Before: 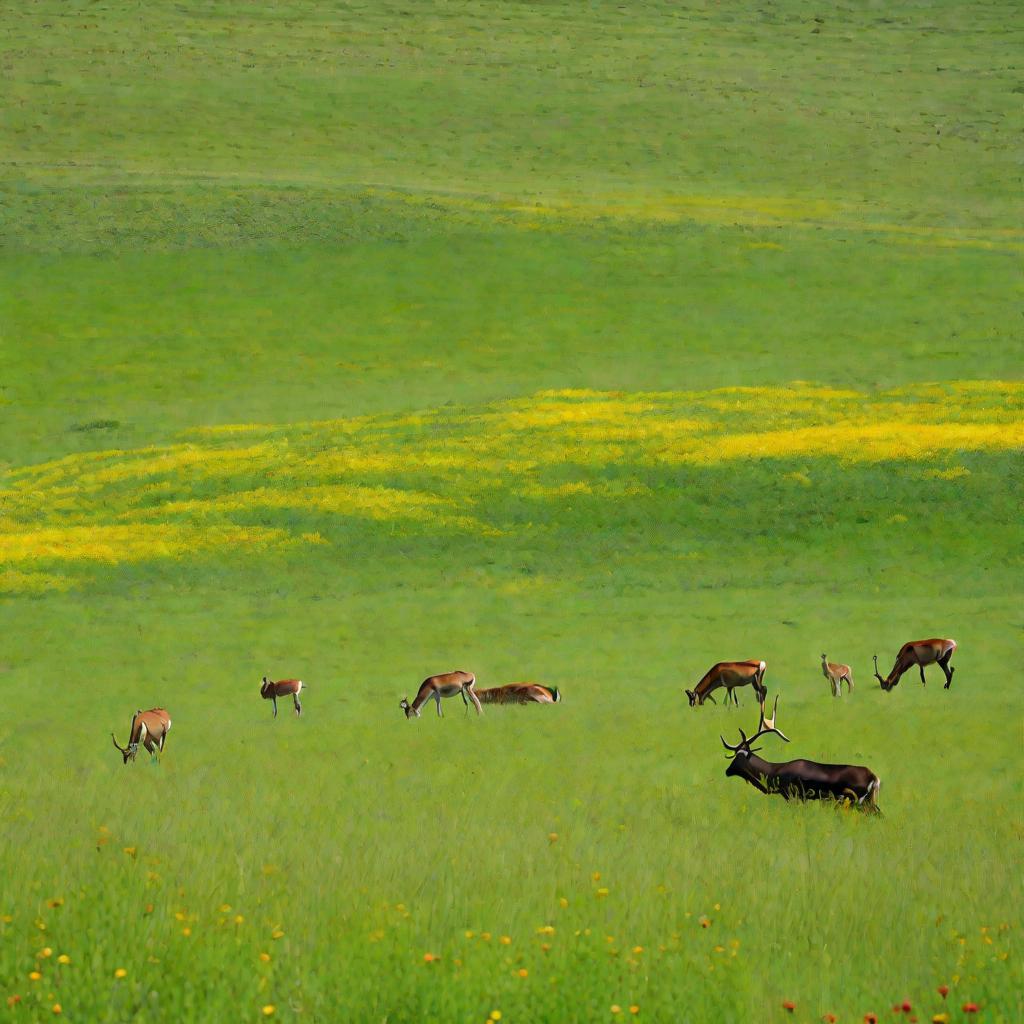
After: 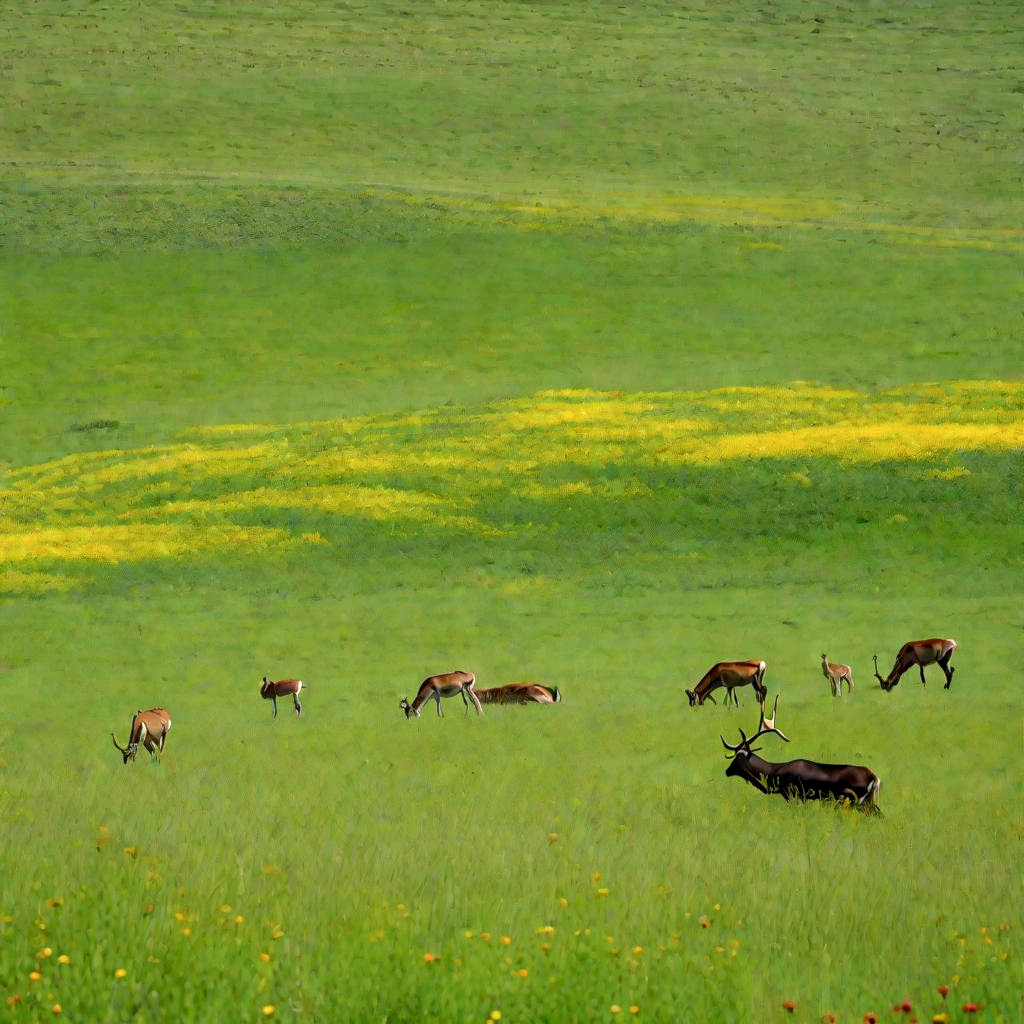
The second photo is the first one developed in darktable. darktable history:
local contrast: highlights 82%, shadows 82%
